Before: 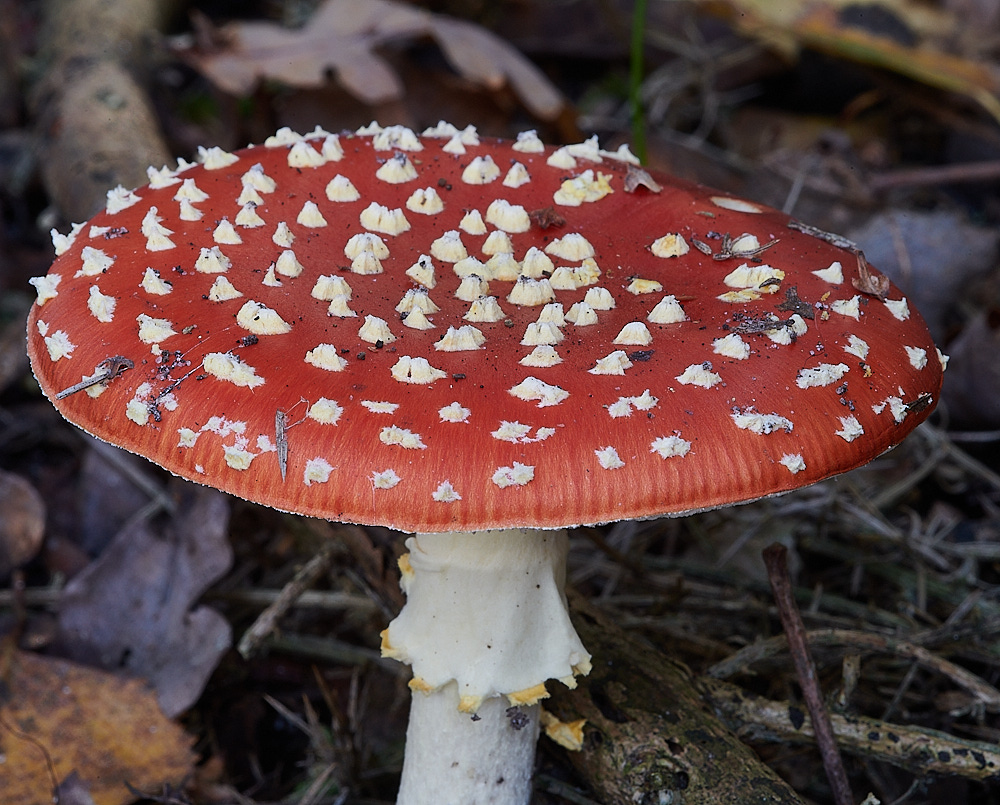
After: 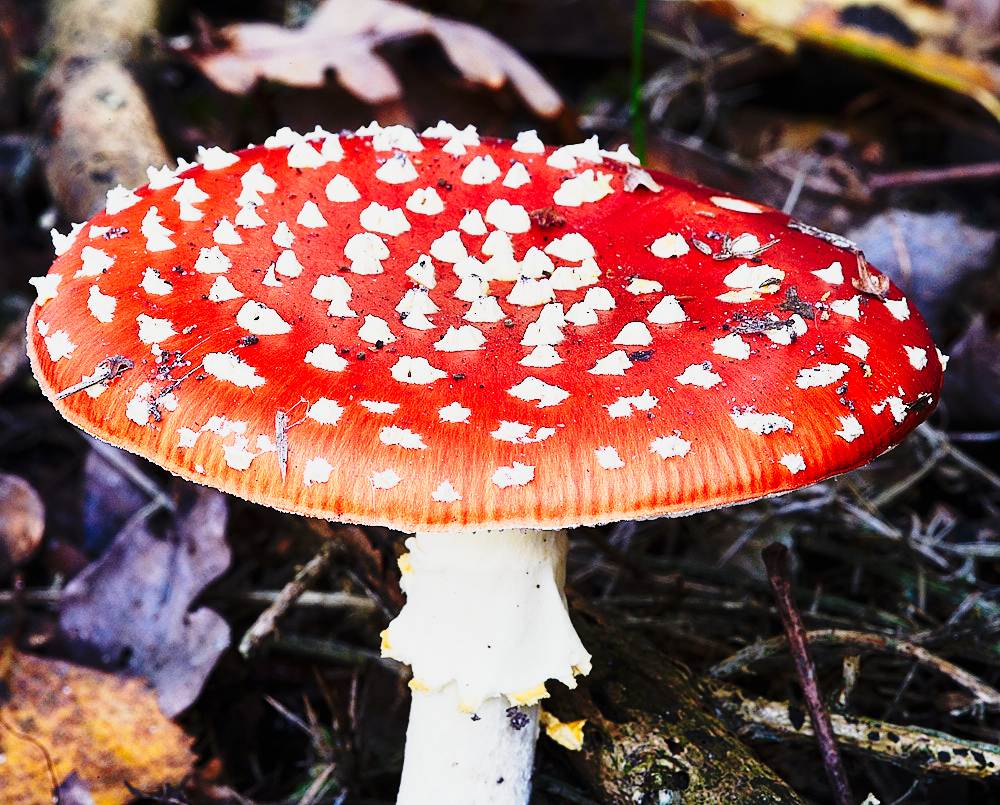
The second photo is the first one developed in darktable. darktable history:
tone curve: curves: ch0 [(0, 0) (0.046, 0.031) (0.163, 0.114) (0.391, 0.432) (0.488, 0.561) (0.695, 0.839) (0.785, 0.904) (1, 0.965)]; ch1 [(0, 0) (0.248, 0.252) (0.427, 0.412) (0.482, 0.462) (0.499, 0.499) (0.518, 0.518) (0.535, 0.577) (0.585, 0.623) (0.679, 0.743) (0.788, 0.809) (1, 1)]; ch2 [(0, 0) (0.313, 0.262) (0.427, 0.417) (0.473, 0.47) (0.503, 0.503) (0.523, 0.515) (0.557, 0.596) (0.598, 0.646) (0.708, 0.771) (1, 1)], preserve colors none
base curve: curves: ch0 [(0, 0) (0.032, 0.037) (0.105, 0.228) (0.435, 0.76) (0.856, 0.983) (1, 1)], preserve colors none
